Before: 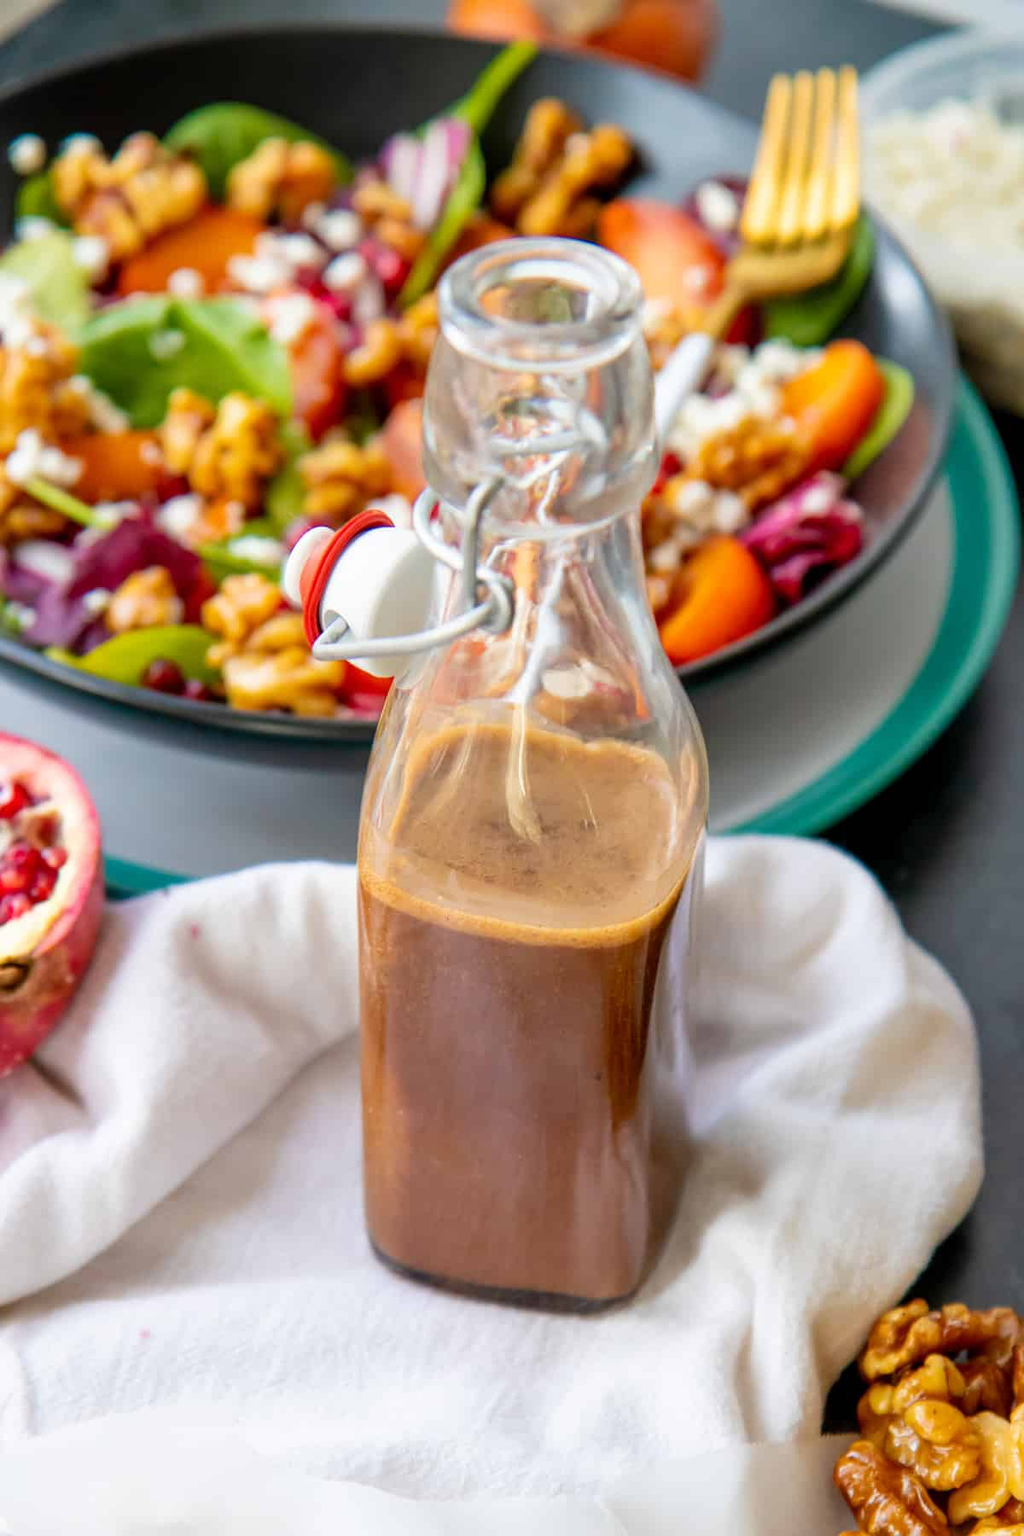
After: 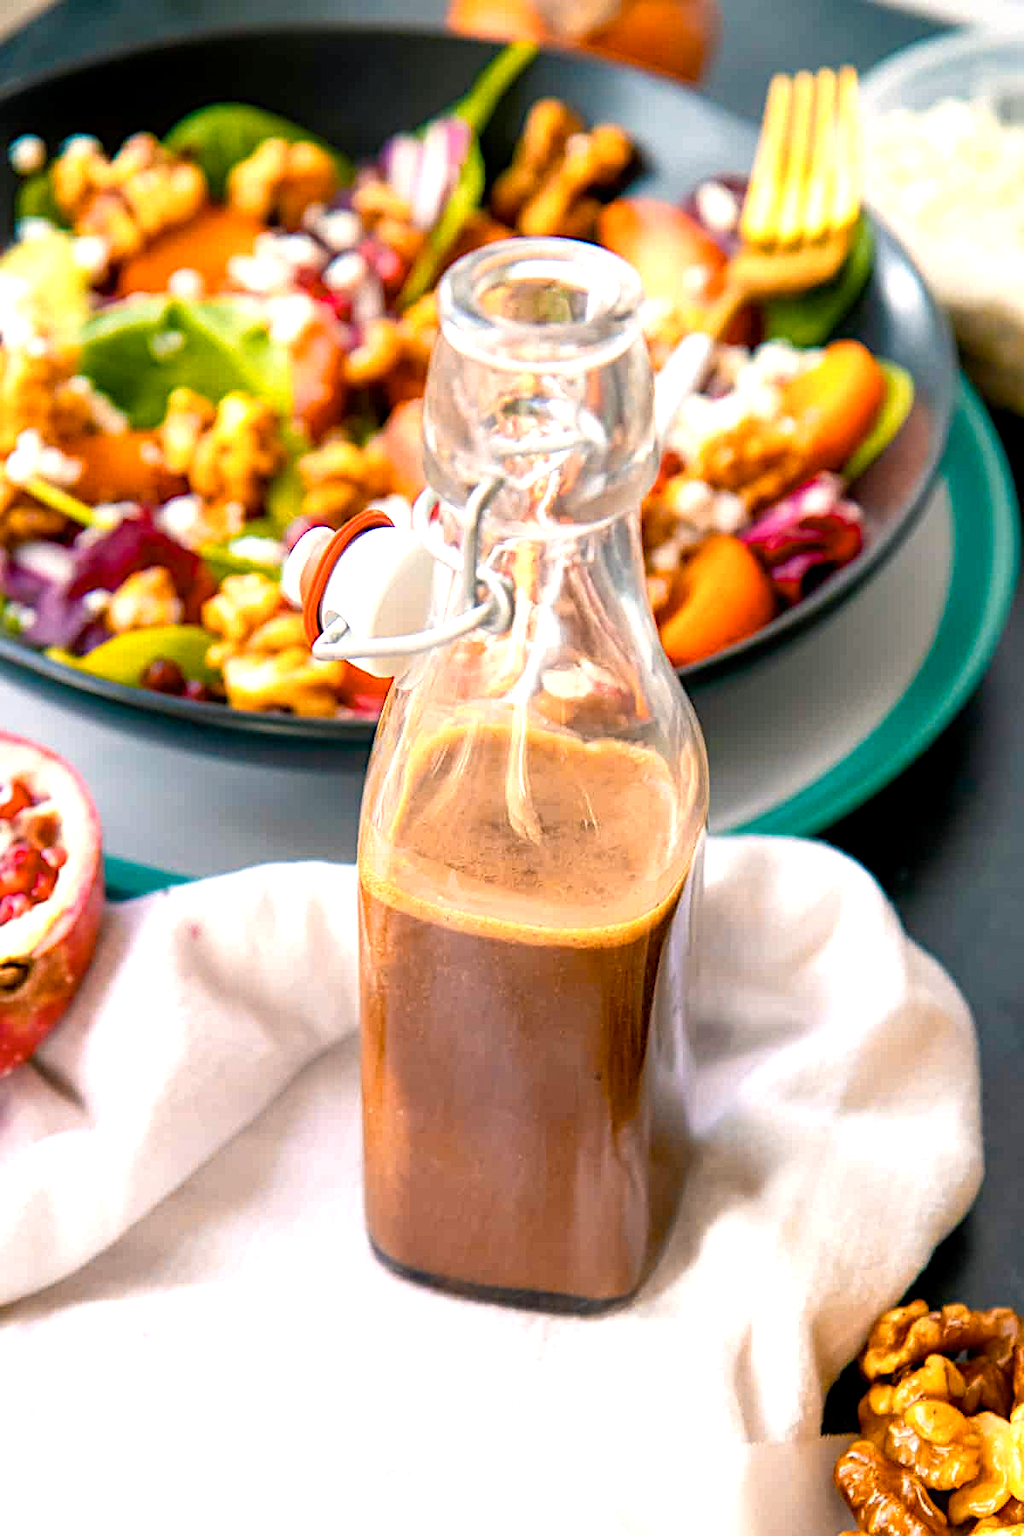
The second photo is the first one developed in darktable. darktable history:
contrast equalizer "soft": y [[0.5, 0.488, 0.462, 0.461, 0.491, 0.5], [0.5 ×6], [0.5 ×6], [0 ×6], [0 ×6]]
diffuse or sharpen "_builtin_sharpen demosaicing | AA filter": edge sensitivity 1, 1st order anisotropy 100%, 2nd order anisotropy 100%, 3rd order anisotropy 100%, 4th order anisotropy 100%, 1st order speed -25%, 2nd order speed -25%, 3rd order speed -25%, 4th order speed -25%
diffuse or sharpen "diffusion": radius span 100, 1st order speed 50%, 2nd order speed 50%, 3rd order speed 50%, 4th order speed 50% | blend: blend mode normal, opacity 10%; mask: uniform (no mask)
haze removal: strength -0.1, adaptive false
color equalizer "cinematic": saturation › orange 1.11, saturation › yellow 1.11, saturation › cyan 1.11, saturation › blue 1.17, hue › red 6.83, hue › orange -14.63, hue › yellow -10.73, hue › blue -10.73, brightness › red 1.16, brightness › orange 1.24, brightness › yellow 1.11, brightness › green 0.86, brightness › blue 0.801, brightness › lavender 1.04, brightness › magenta 0.983 | blend: blend mode normal, opacity 50%; mask: uniform (no mask)
color balance rgb "cinematic": shadows lift › chroma 2%, shadows lift › hue 185.64°, power › luminance 1.48%, highlights gain › chroma 3%, highlights gain › hue 54.51°, global offset › luminance -0.4%, perceptual saturation grading › highlights -18.47%, perceptual saturation grading › mid-tones 6.62%, perceptual saturation grading › shadows 28.22%, perceptual brilliance grading › highlights 15.68%, perceptual brilliance grading › shadows -14.29%, global vibrance 25.96%, contrast 6.45%
